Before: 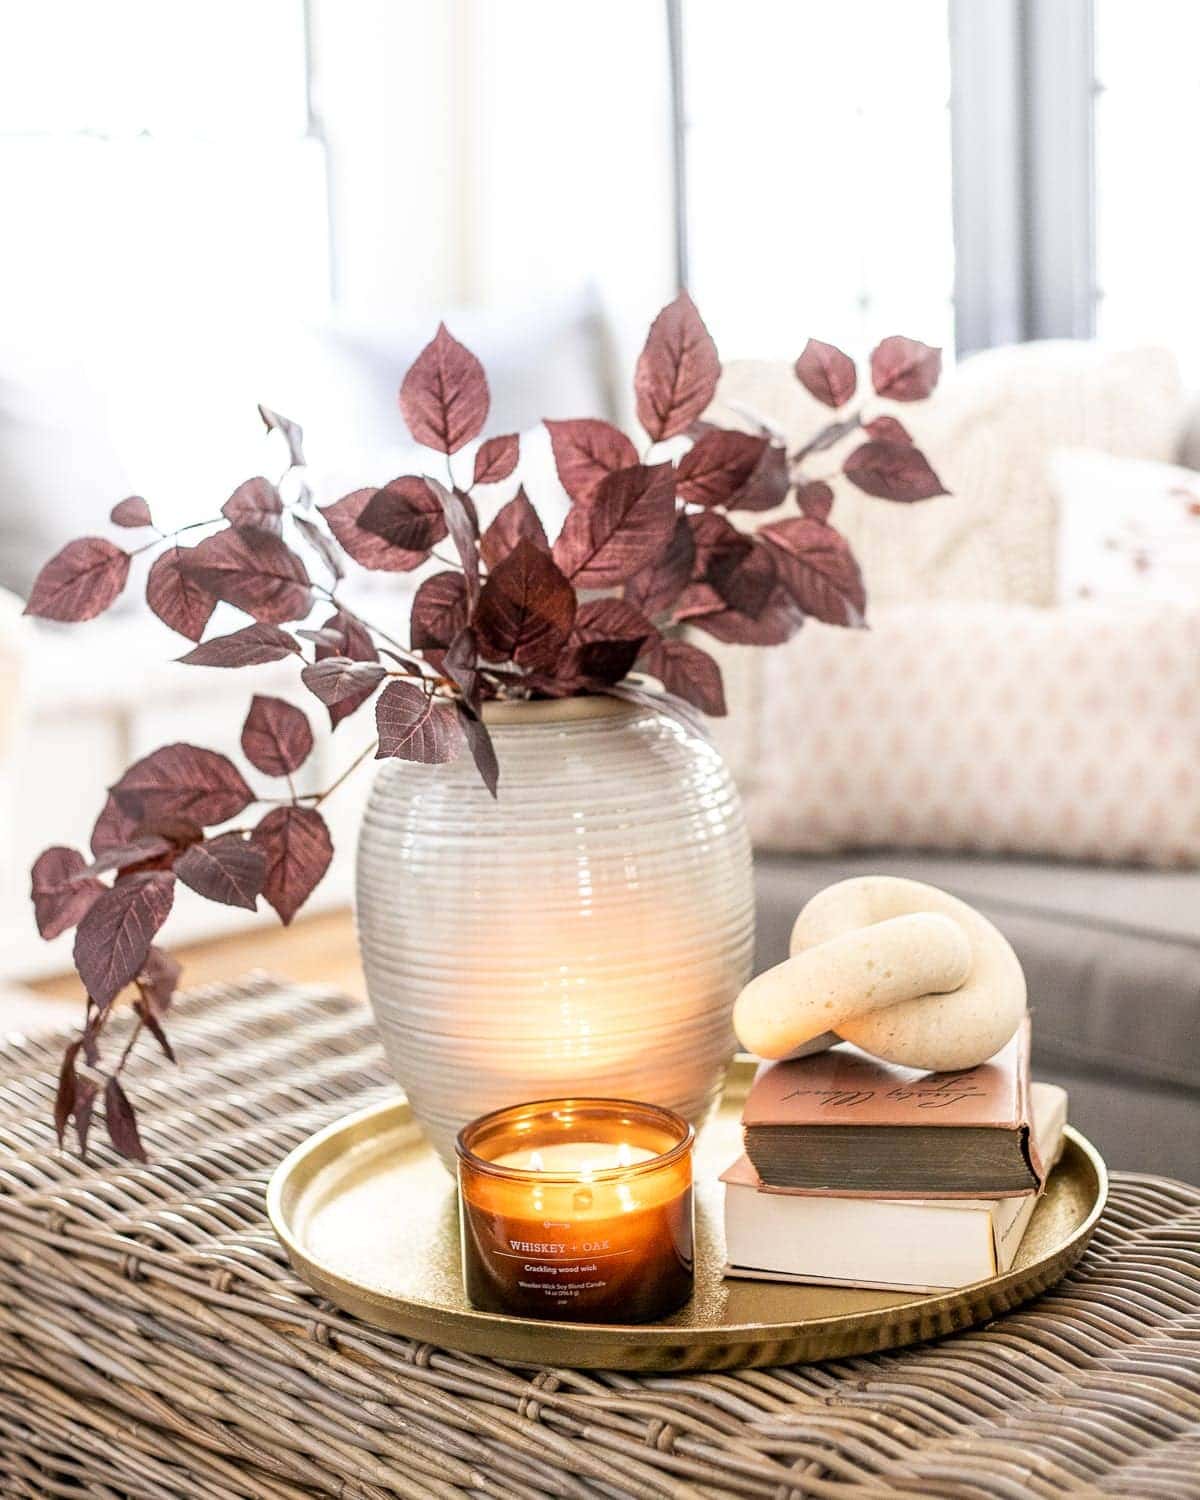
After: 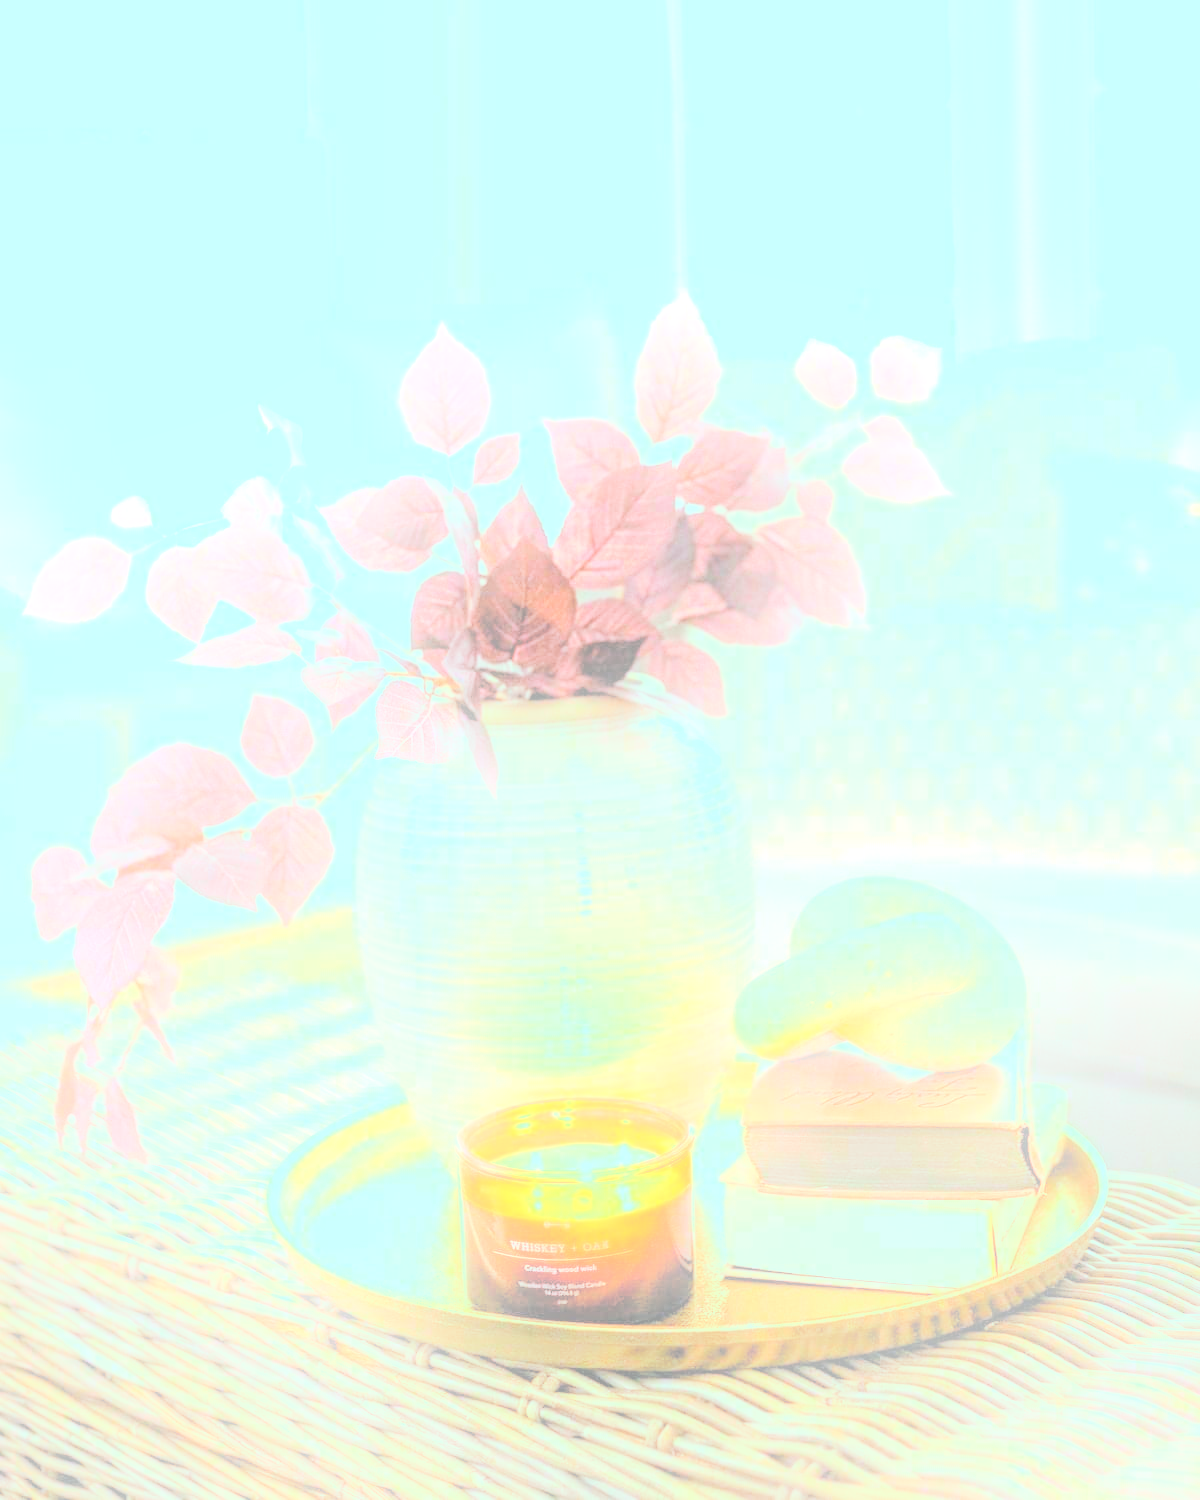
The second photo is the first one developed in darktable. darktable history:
bloom: threshold 82.5%, strength 16.25%
contrast brightness saturation: brightness 1
color balance: mode lift, gamma, gain (sRGB), lift [0.997, 0.979, 1.021, 1.011], gamma [1, 1.084, 0.916, 0.998], gain [1, 0.87, 1.13, 1.101], contrast 4.55%, contrast fulcrum 38.24%, output saturation 104.09%
